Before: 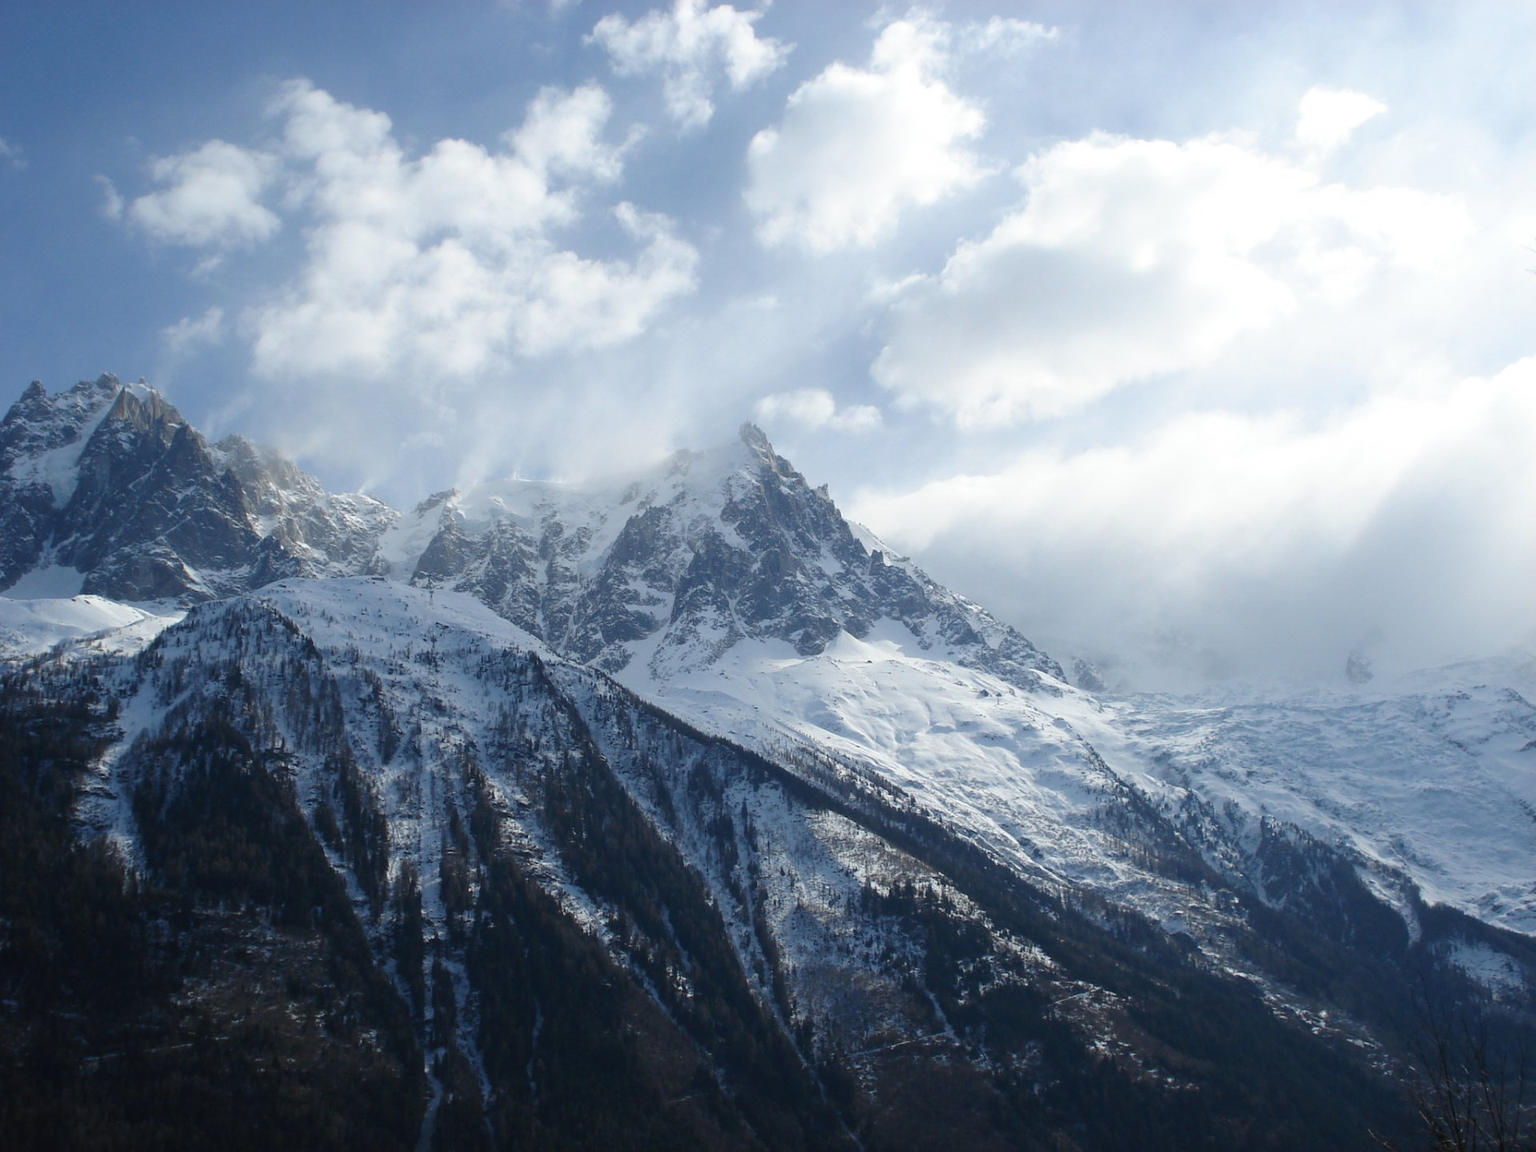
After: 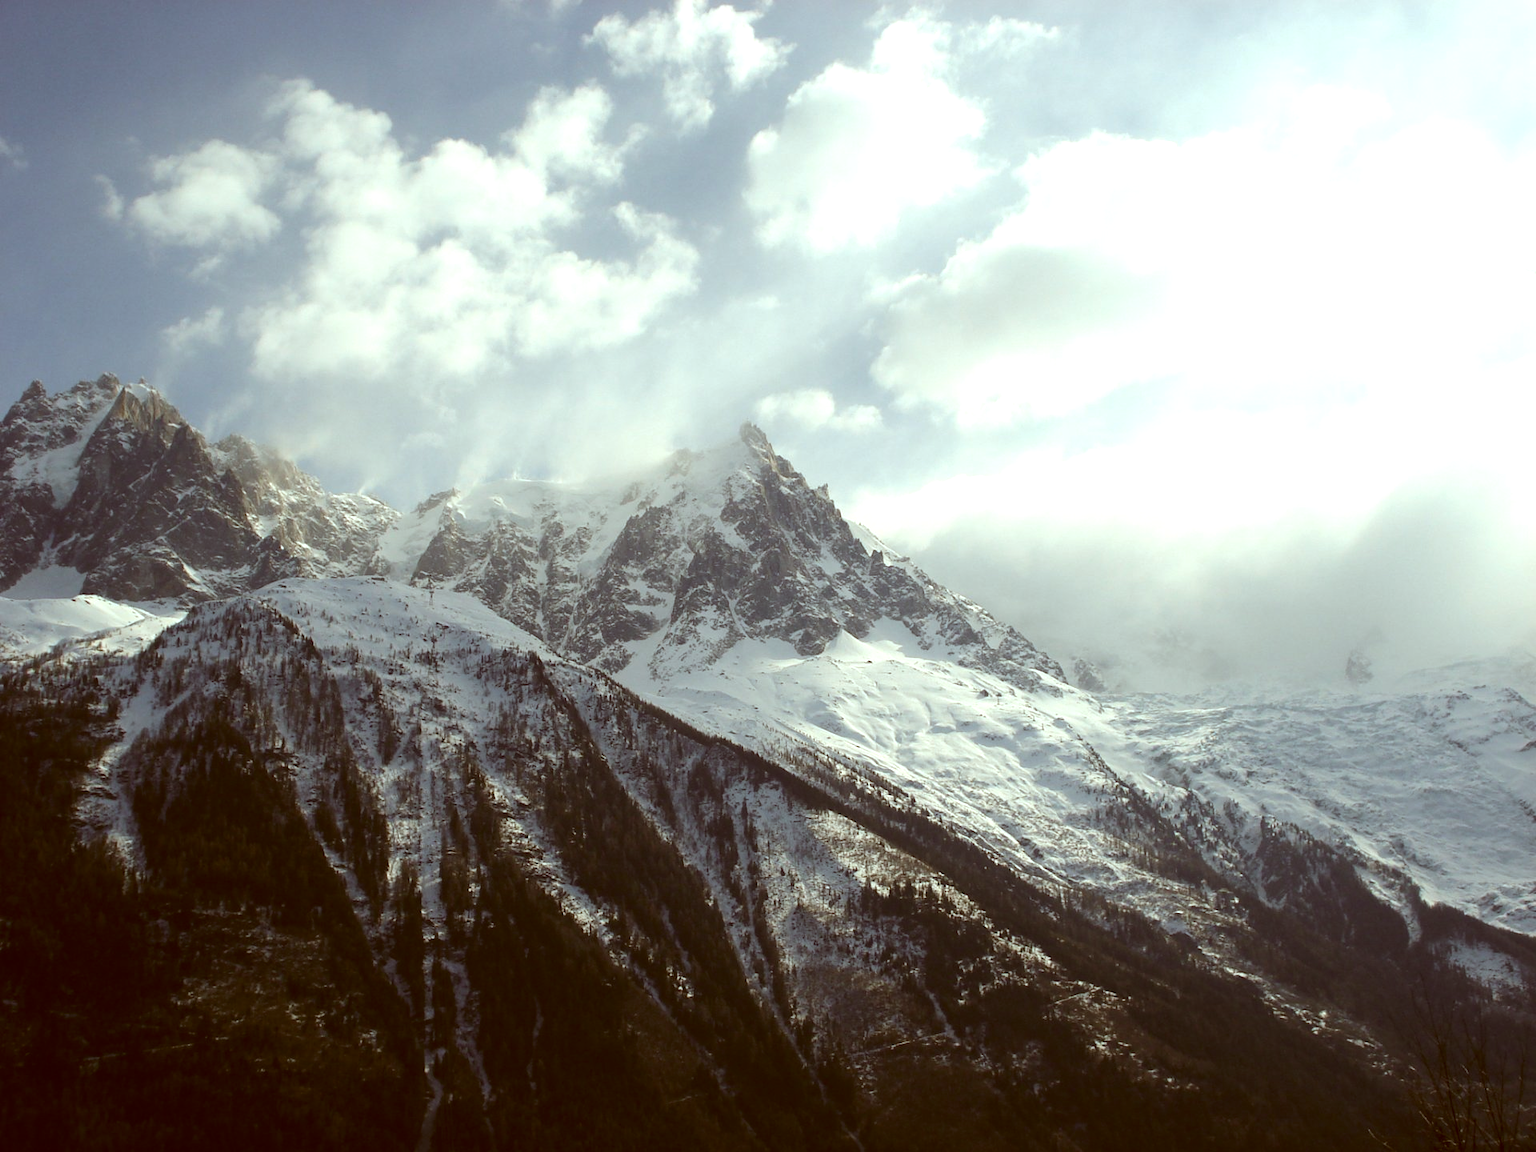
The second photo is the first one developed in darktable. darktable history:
tone equalizer: -8 EV -0.407 EV, -7 EV -0.365 EV, -6 EV -0.317 EV, -5 EV -0.193 EV, -3 EV 0.213 EV, -2 EV 0.321 EV, -1 EV 0.41 EV, +0 EV 0.426 EV, edges refinement/feathering 500, mask exposure compensation -1.57 EV, preserve details no
color correction: highlights a* -5.99, highlights b* 9.36, shadows a* 10.89, shadows b* 24
